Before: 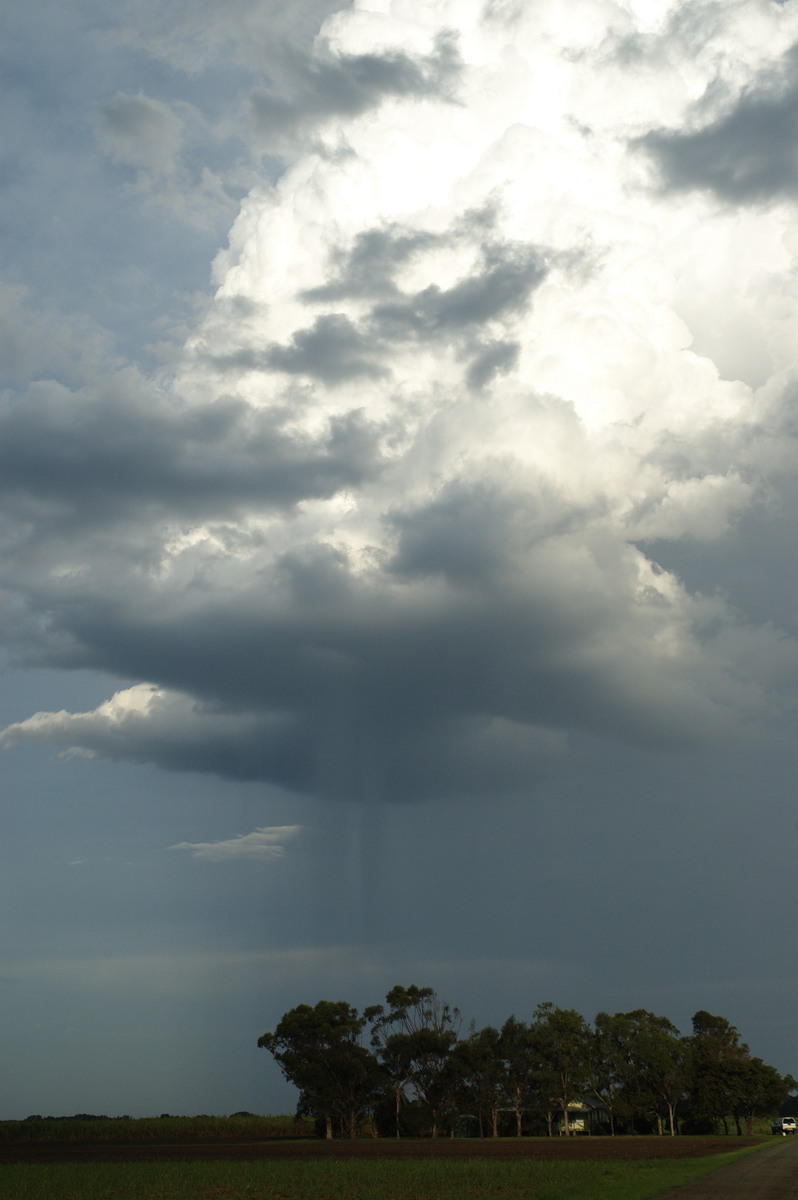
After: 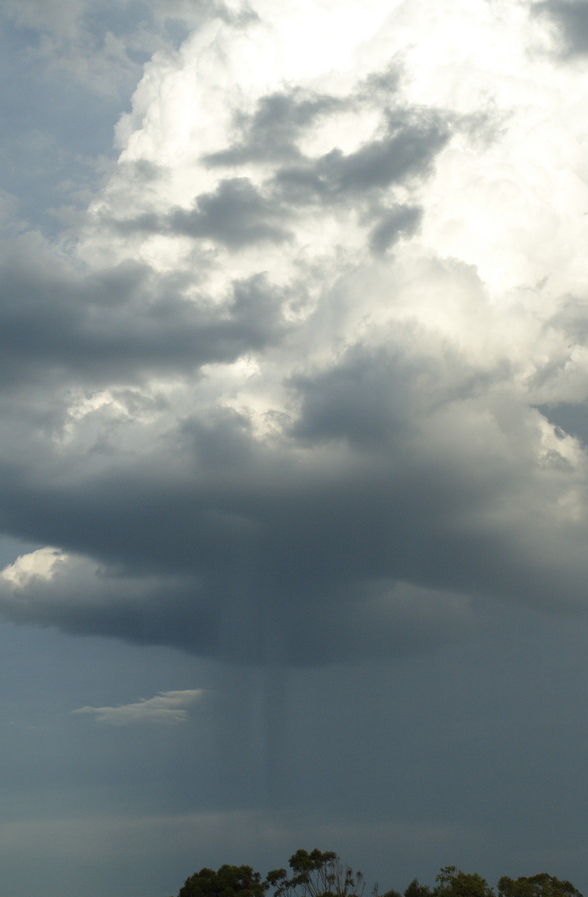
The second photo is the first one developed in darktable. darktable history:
crop and rotate: left 12.203%, top 11.412%, right 14.047%, bottom 13.8%
